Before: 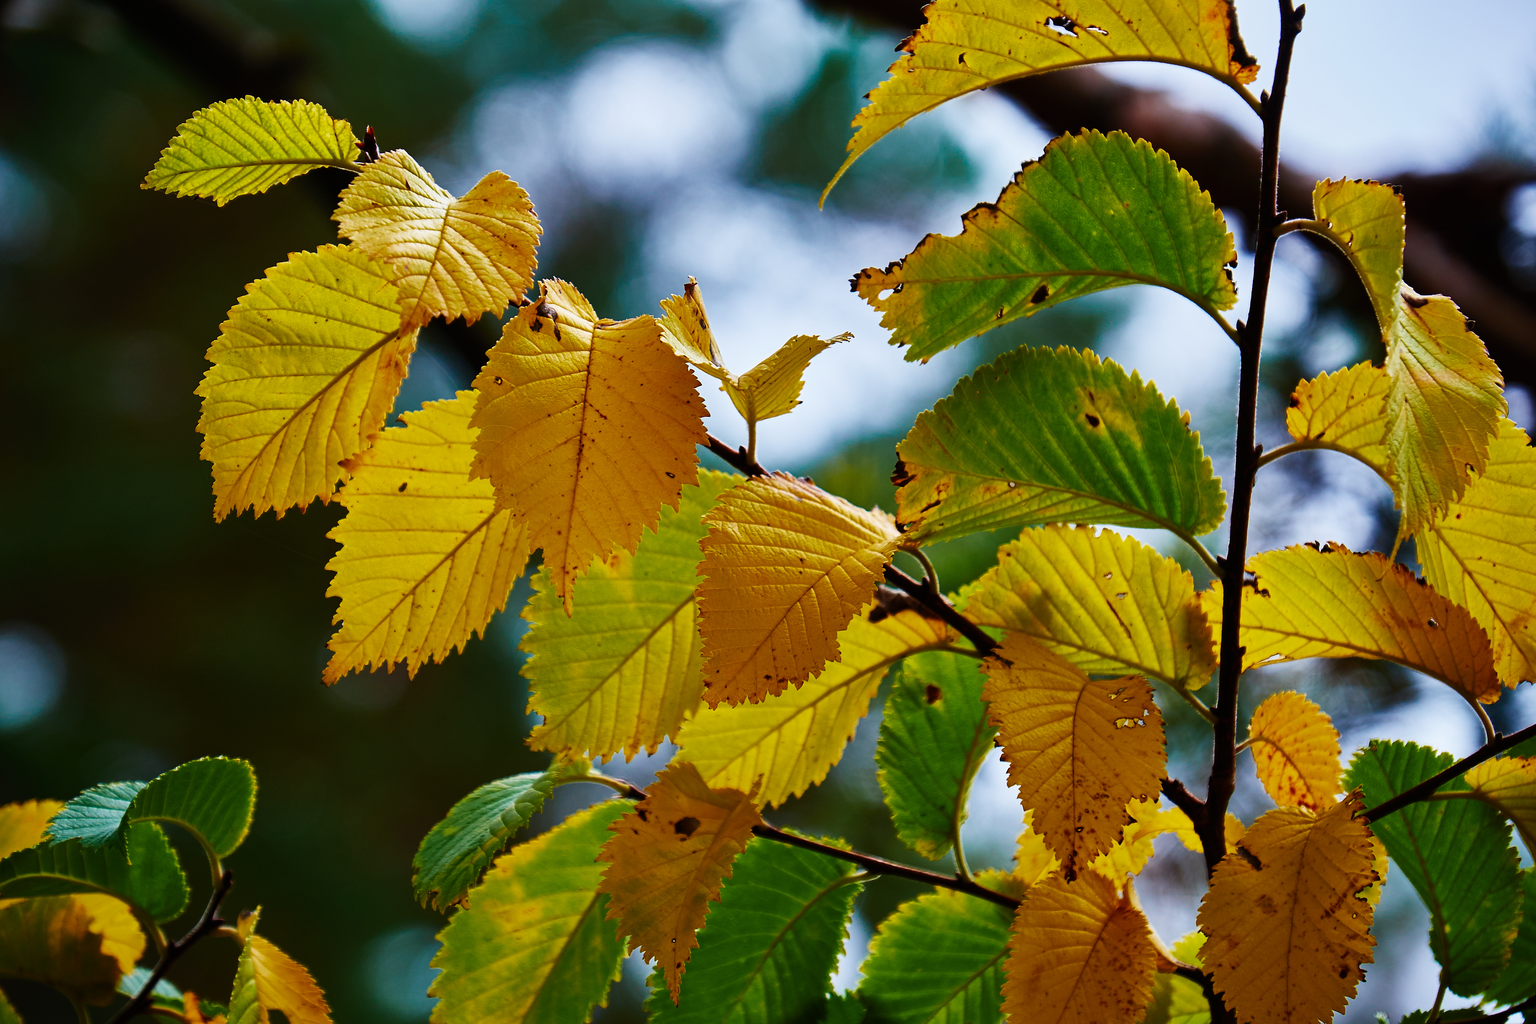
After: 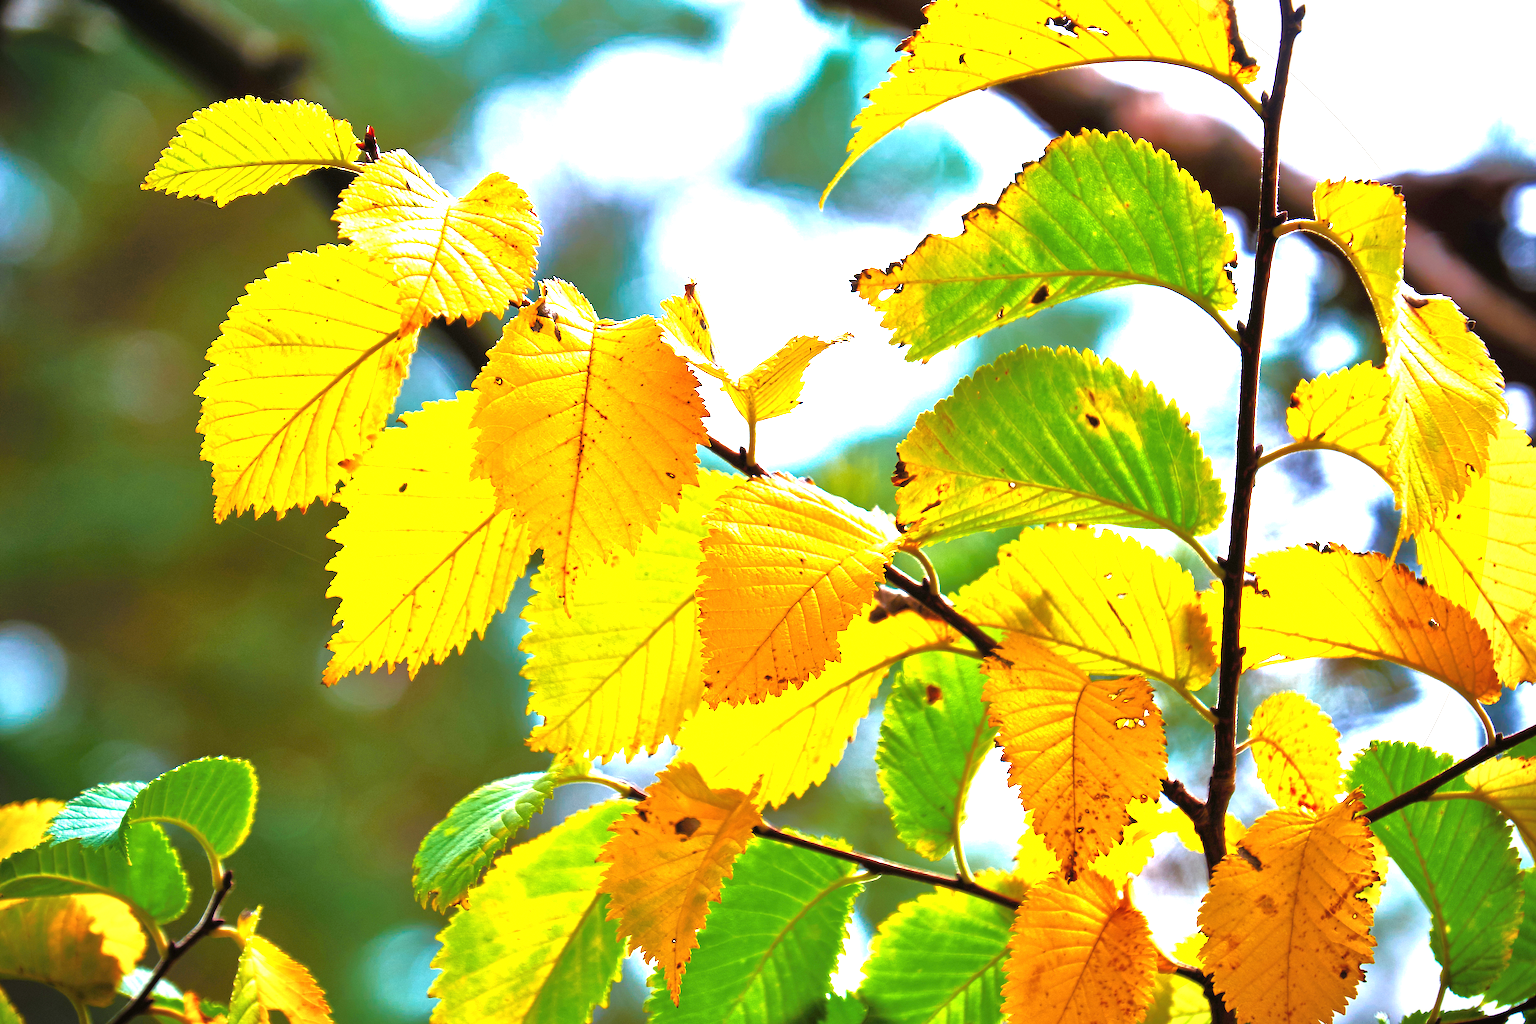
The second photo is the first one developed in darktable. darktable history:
exposure: black level correction 0, exposure 2.088 EV, compensate exposure bias true, compensate highlight preservation false
vignetting: fall-off start 97.23%, saturation -0.024, center (-0.033, -0.042), width/height ratio 1.179, unbound false
tone equalizer: -7 EV 0.15 EV, -6 EV 0.6 EV, -5 EV 1.15 EV, -4 EV 1.33 EV, -3 EV 1.15 EV, -2 EV 0.6 EV, -1 EV 0.15 EV, mask exposure compensation -0.5 EV
